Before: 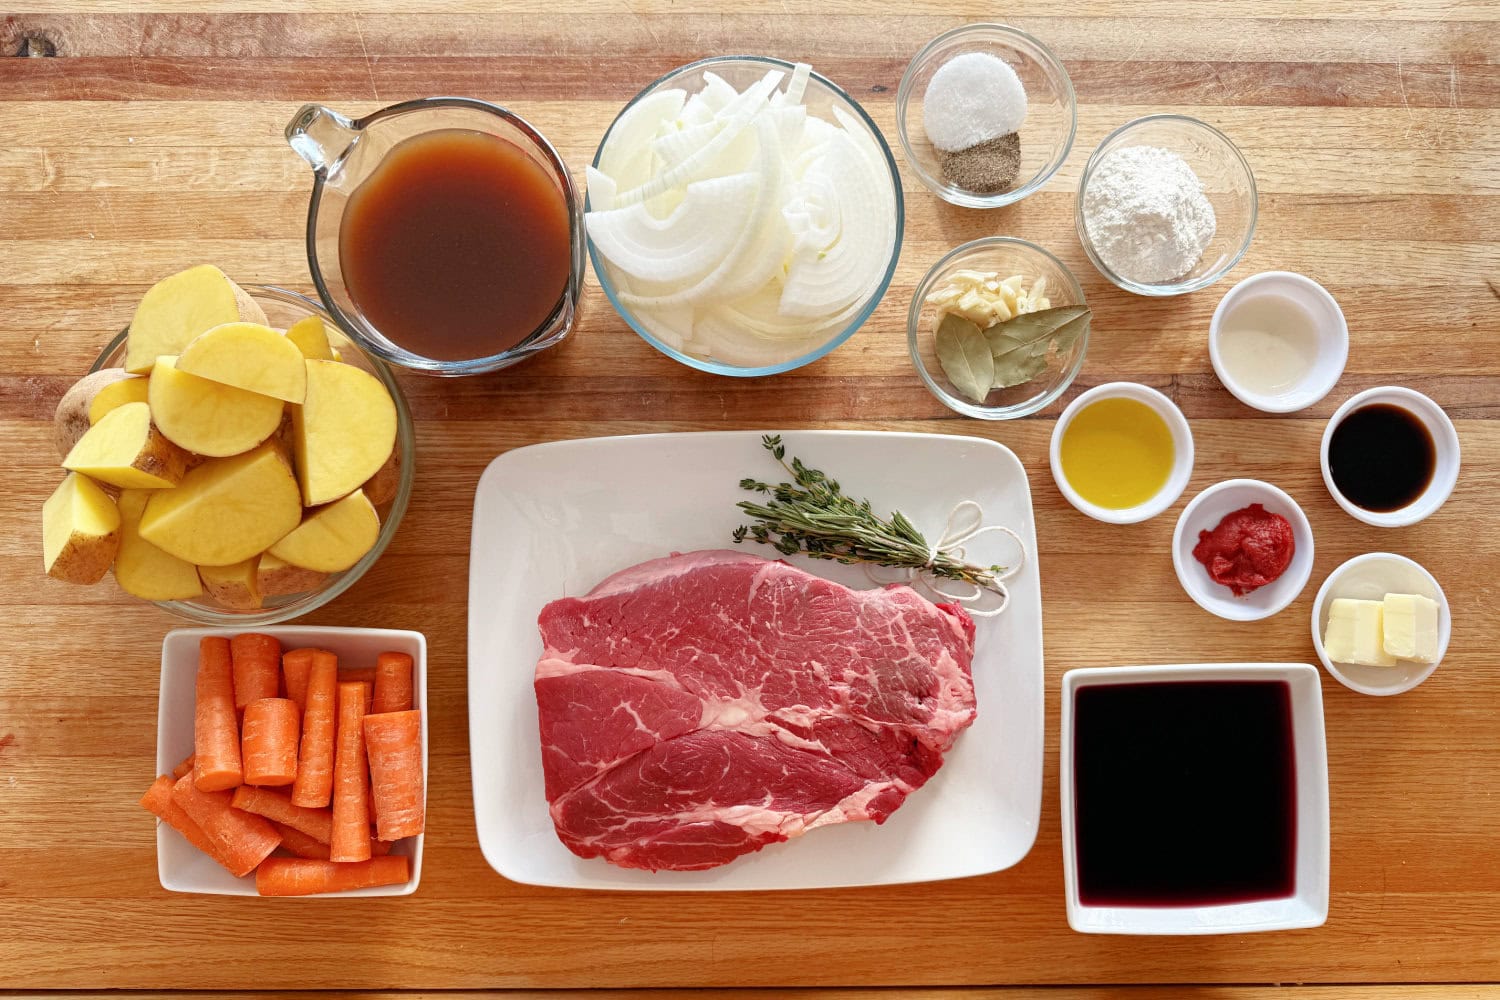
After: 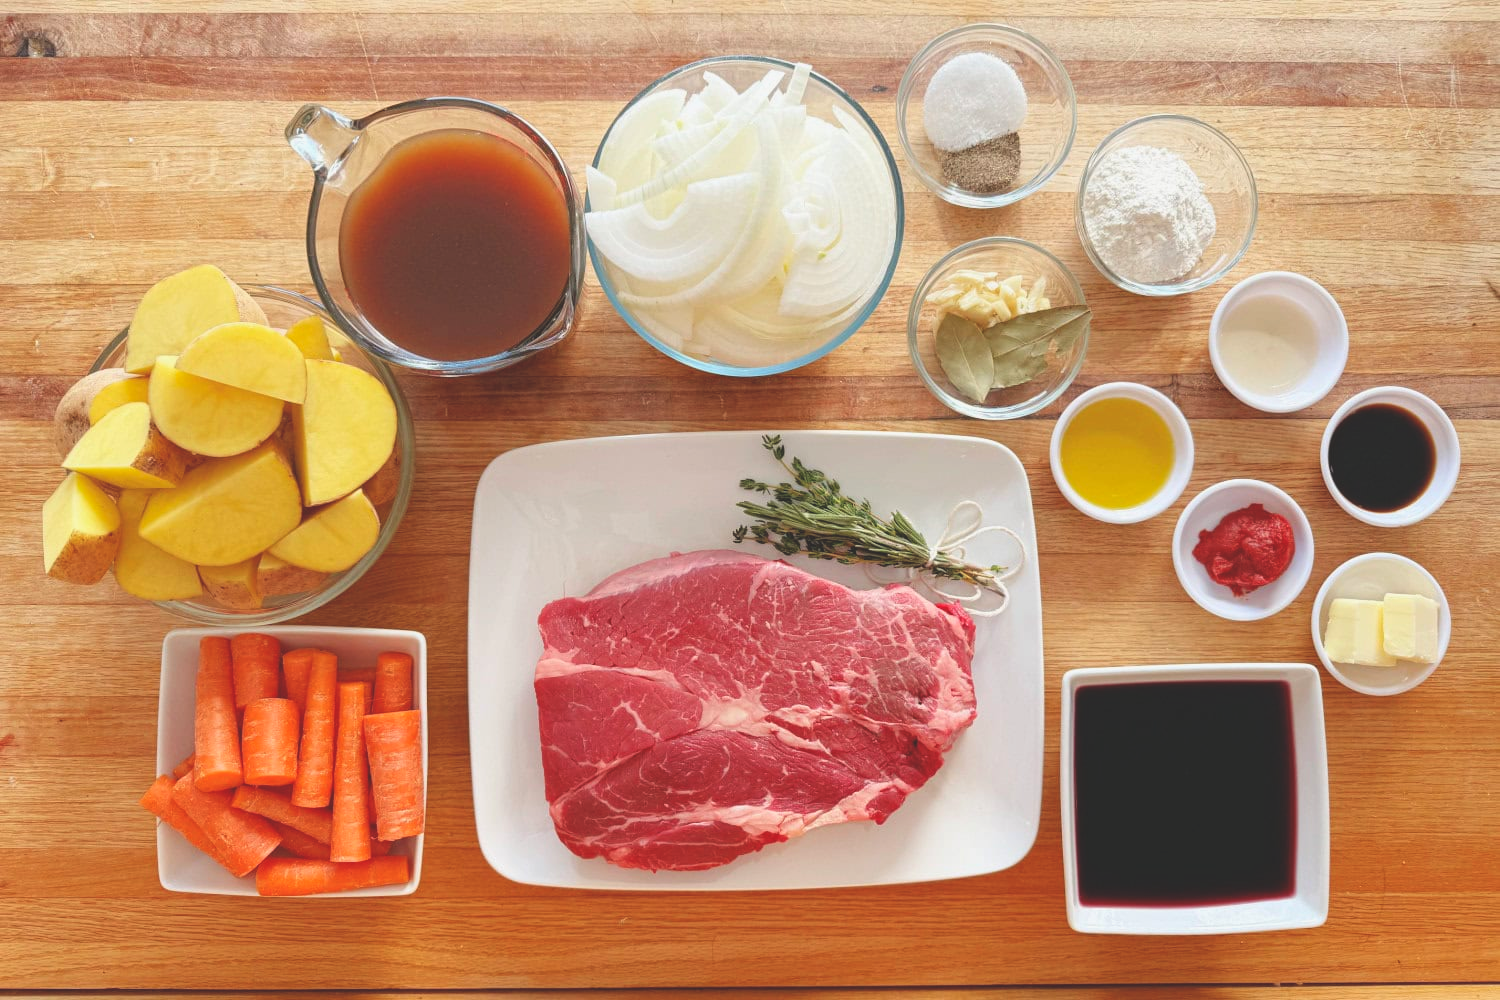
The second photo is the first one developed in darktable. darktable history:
contrast brightness saturation: brightness 0.09, saturation 0.19
exposure: black level correction -0.015, exposure -0.125 EV, compensate highlight preservation false
